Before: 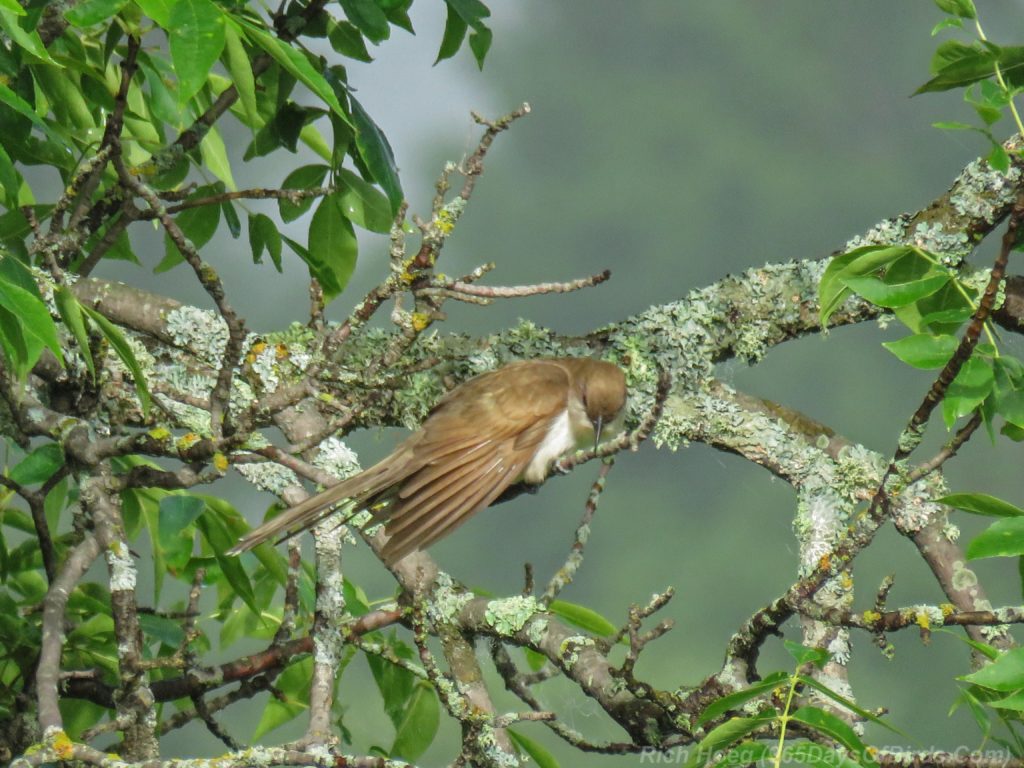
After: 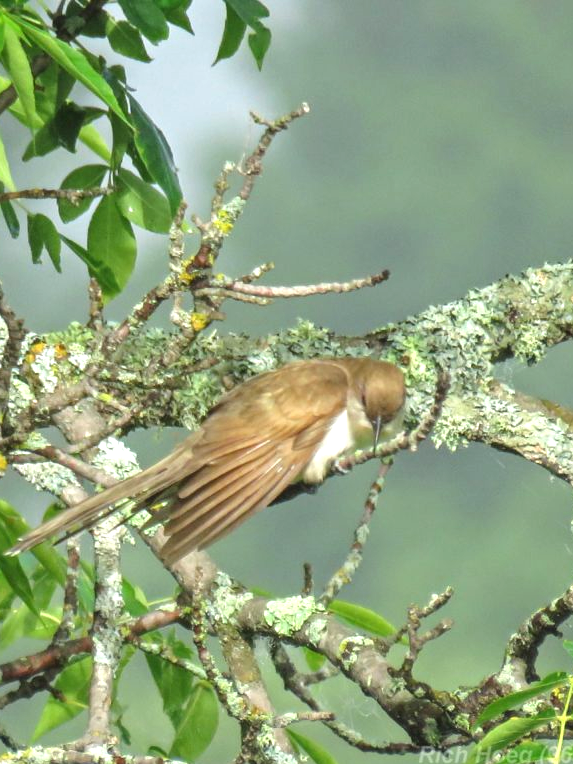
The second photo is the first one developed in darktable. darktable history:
exposure: black level correction 0, exposure 0.7 EV, compensate exposure bias true, compensate highlight preservation false
crop: left 21.674%, right 22.086%
